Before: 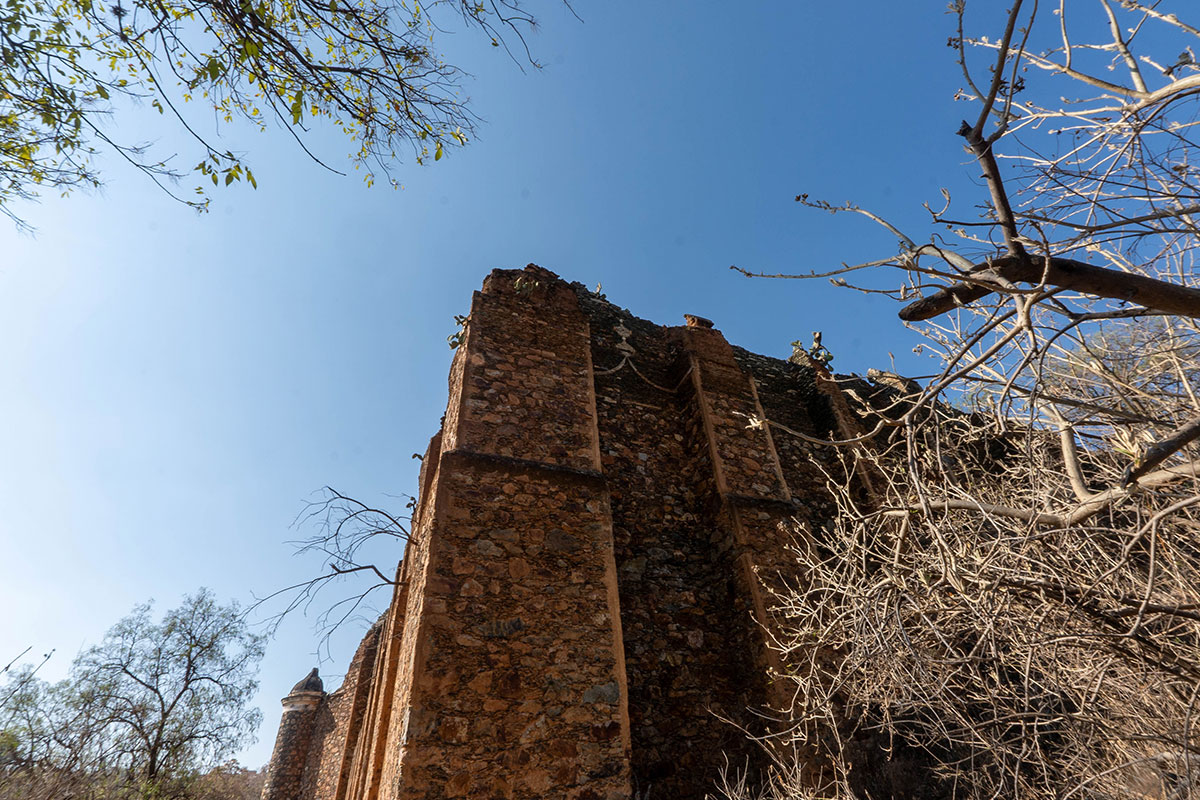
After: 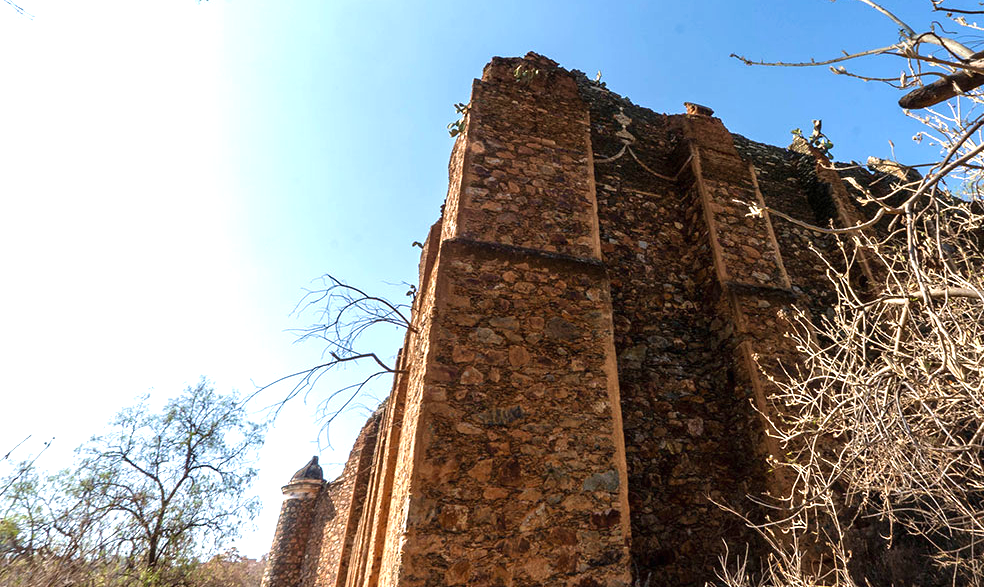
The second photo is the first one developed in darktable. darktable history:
velvia: on, module defaults
crop: top 26.531%, right 17.959%
exposure: black level correction 0, exposure 0.9 EV, compensate highlight preservation false
